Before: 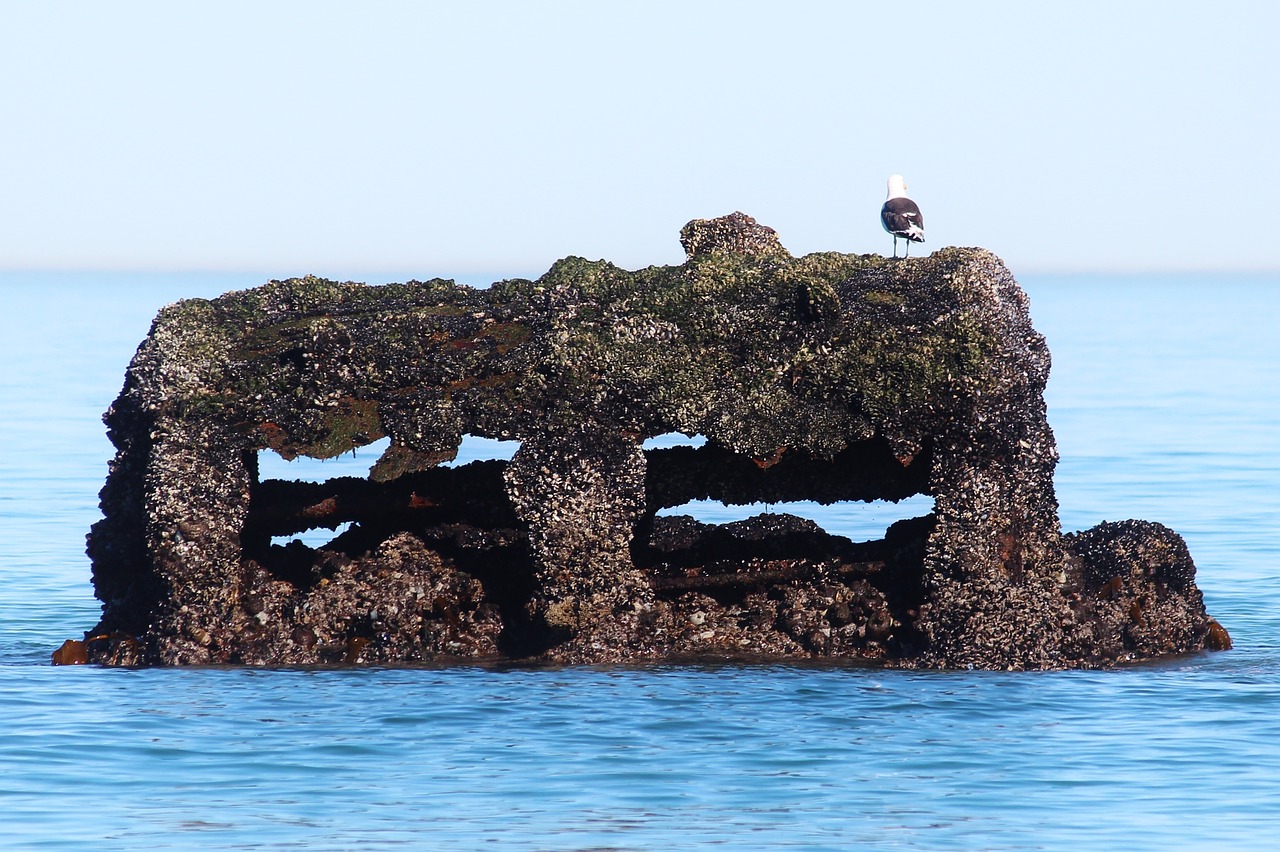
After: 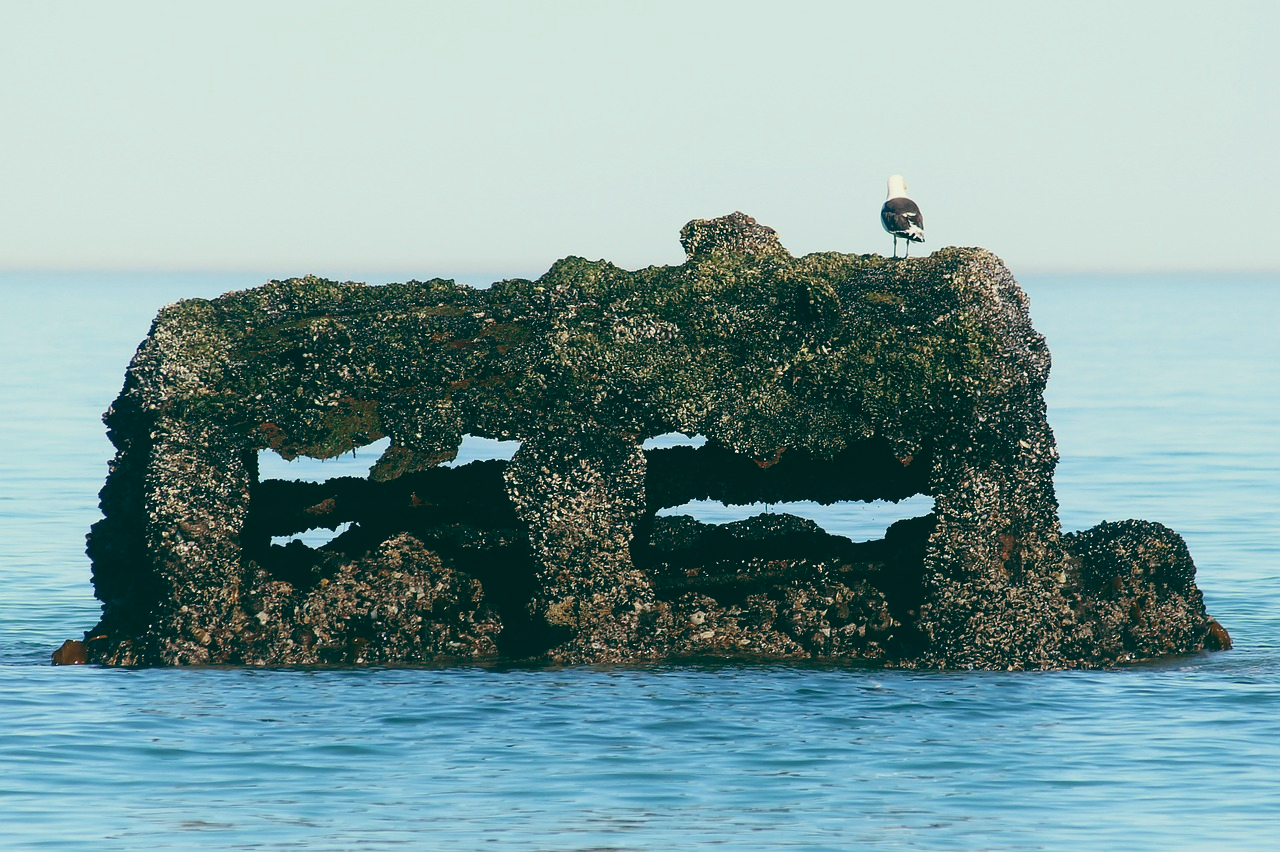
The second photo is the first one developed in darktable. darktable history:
tone equalizer: on, module defaults
color balance: lift [1.005, 0.99, 1.007, 1.01], gamma [1, 1.034, 1.032, 0.966], gain [0.873, 1.055, 1.067, 0.933]
